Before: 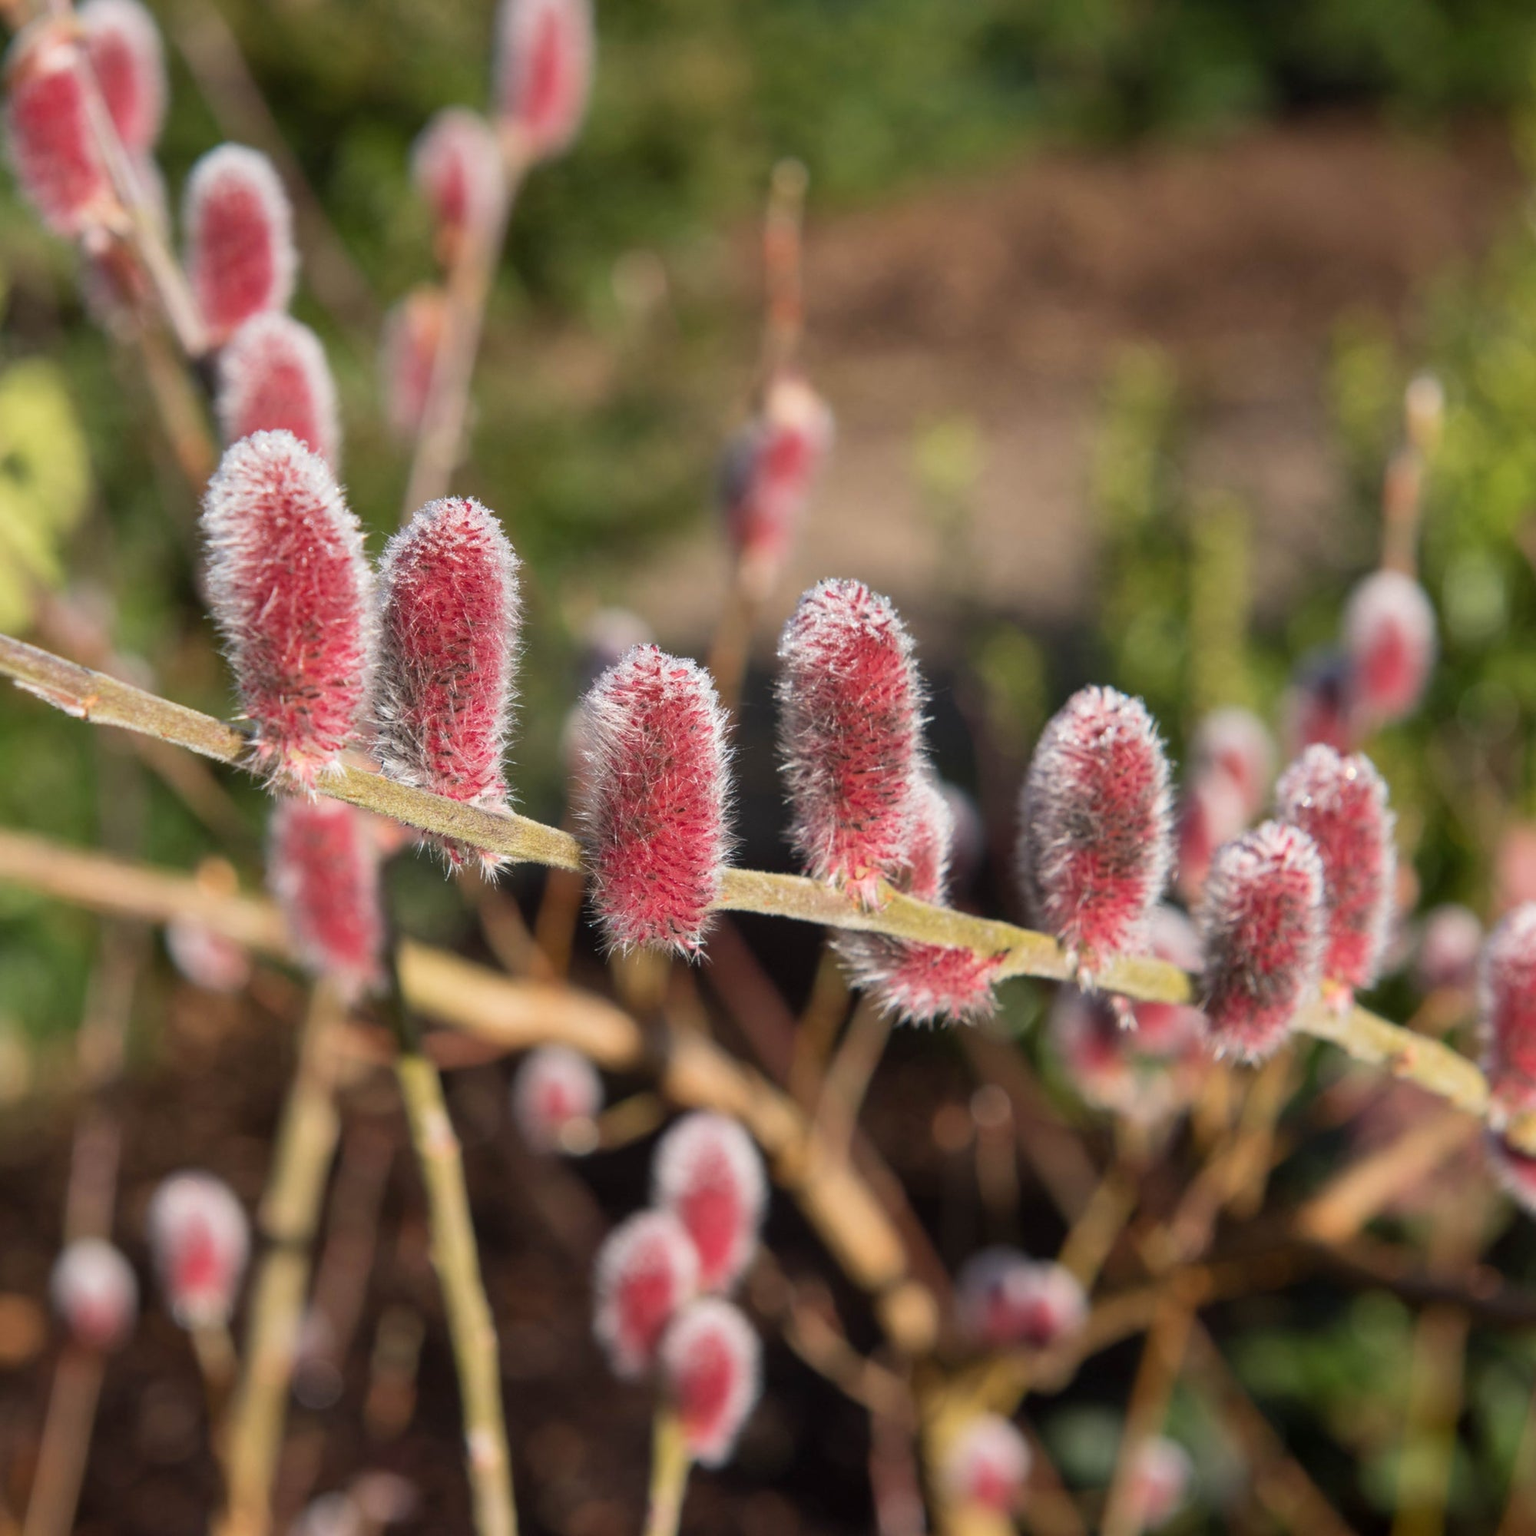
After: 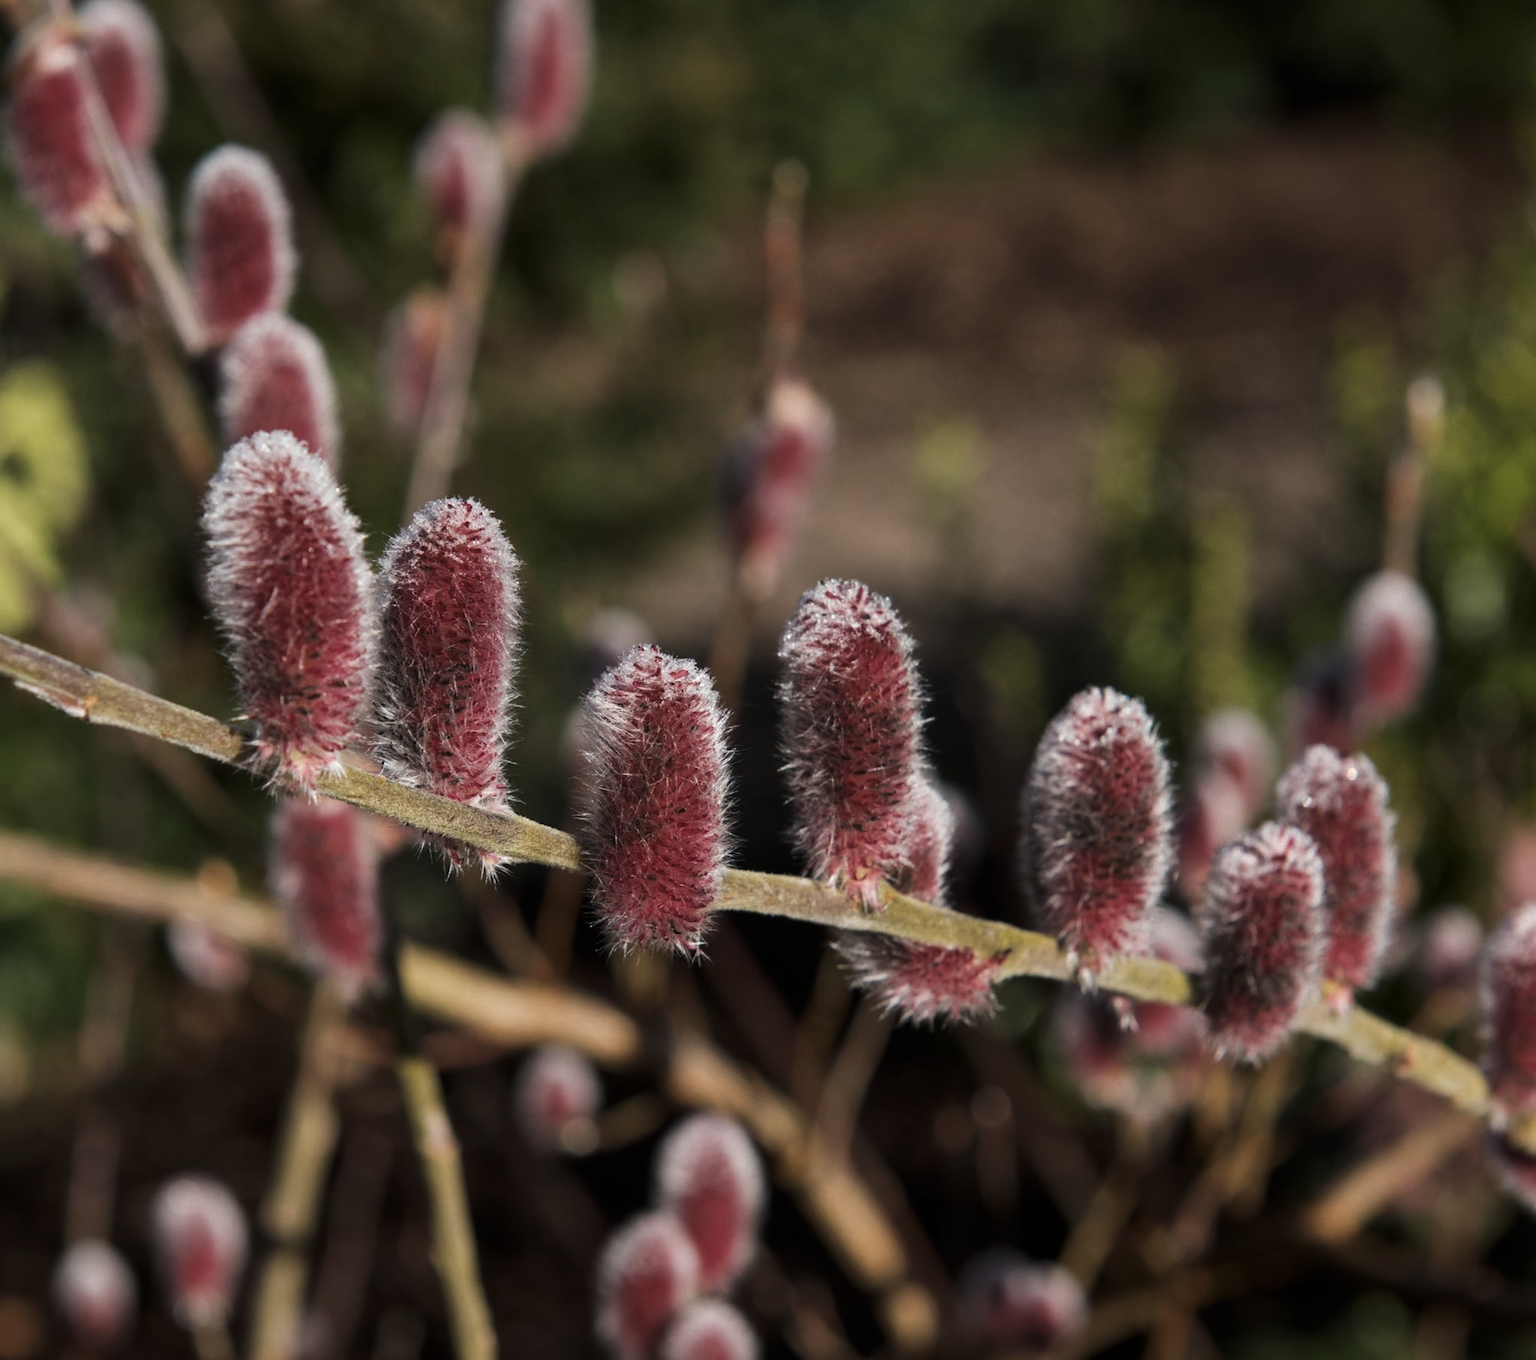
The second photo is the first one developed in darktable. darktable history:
levels: levels [0, 0.618, 1]
crop and rotate: top 0%, bottom 11.456%
